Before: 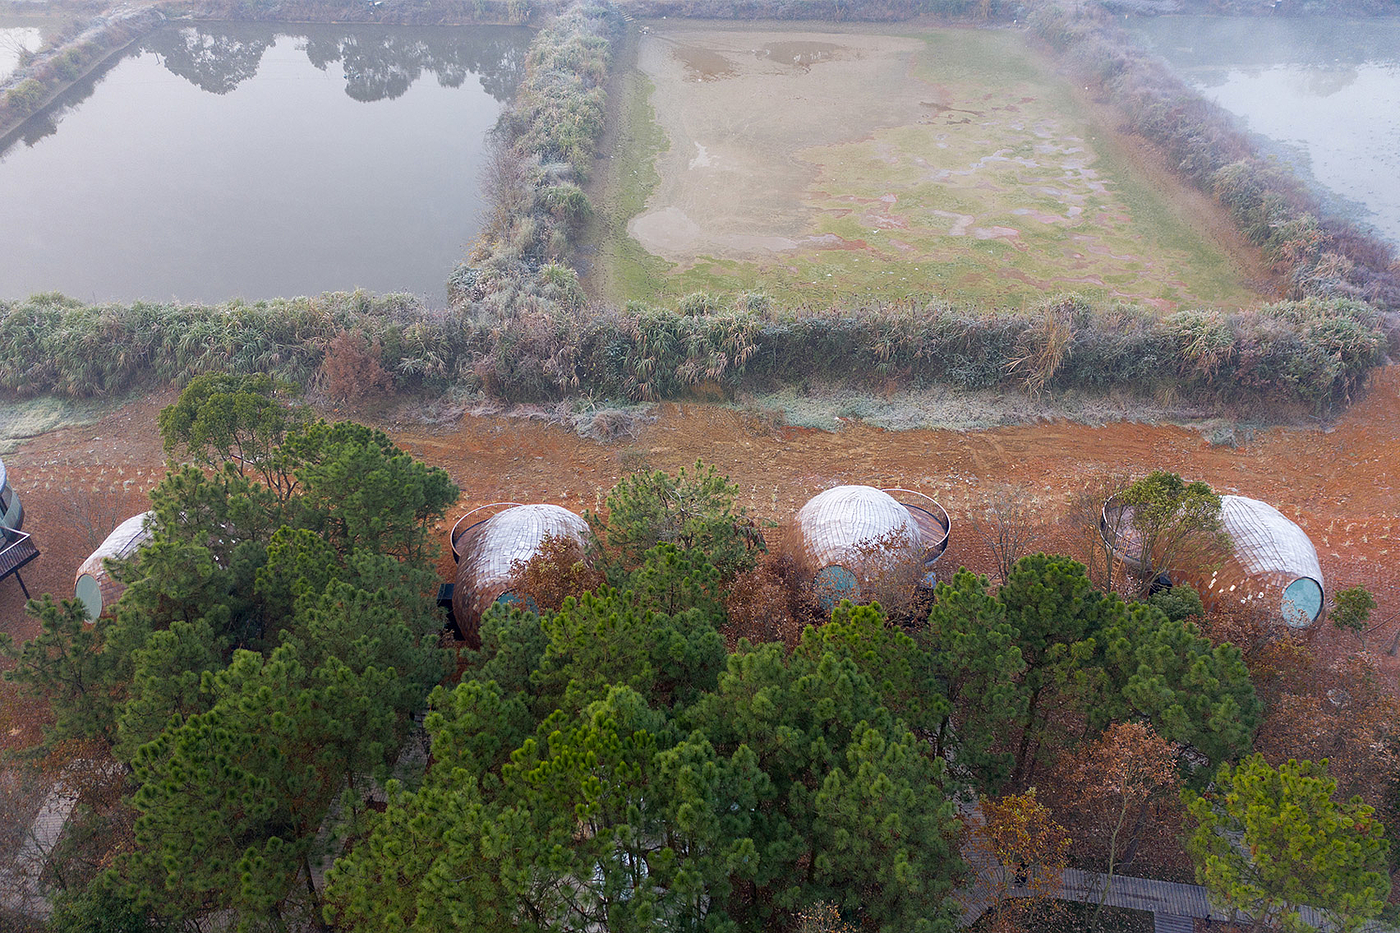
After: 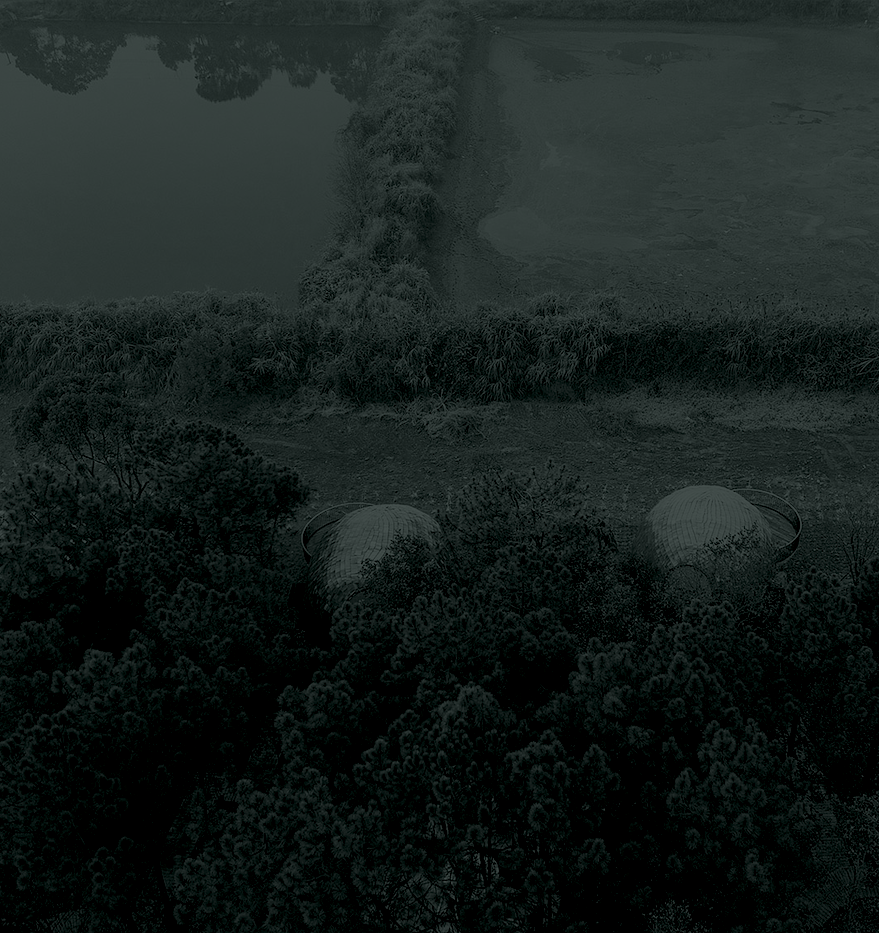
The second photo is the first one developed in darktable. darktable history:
filmic rgb: black relative exposure -7.32 EV, white relative exposure 5.09 EV, hardness 3.2
colorize: hue 90°, saturation 19%, lightness 1.59%, version 1
crop: left 10.644%, right 26.528%
color correction: highlights a* -7.33, highlights b* 1.26, shadows a* -3.55, saturation 1.4
local contrast: on, module defaults
